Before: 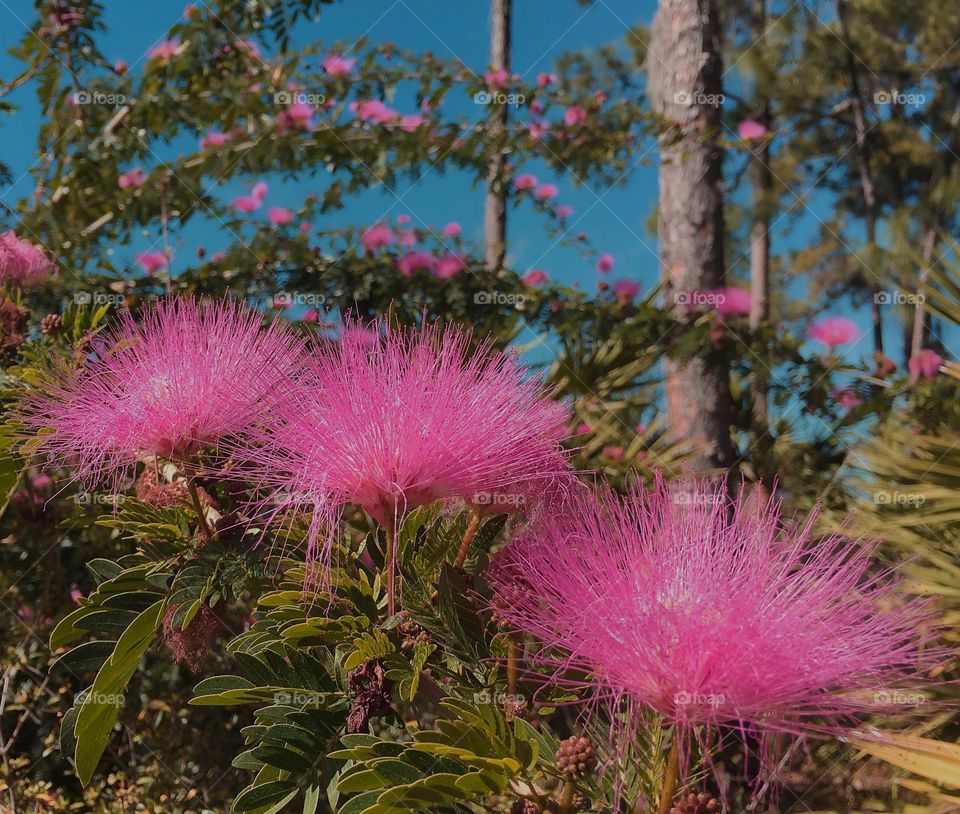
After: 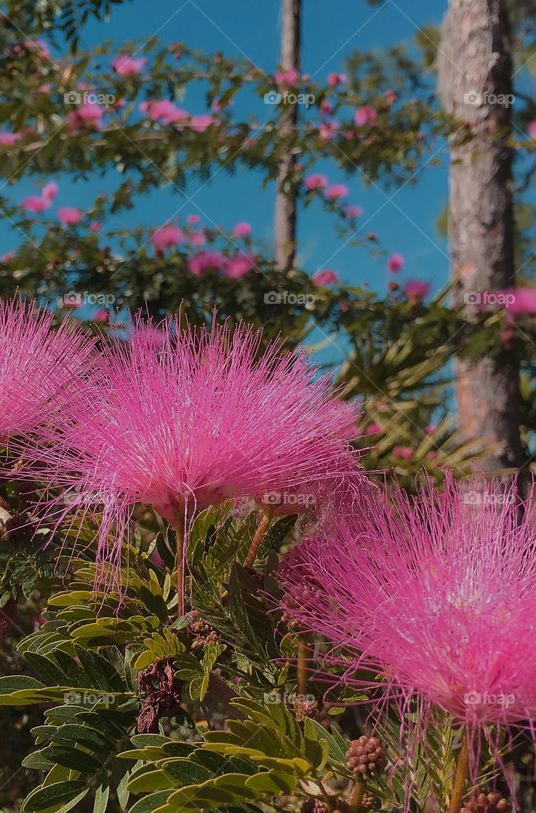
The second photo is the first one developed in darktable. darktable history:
crop: left 21.928%, right 22.158%, bottom 0.003%
